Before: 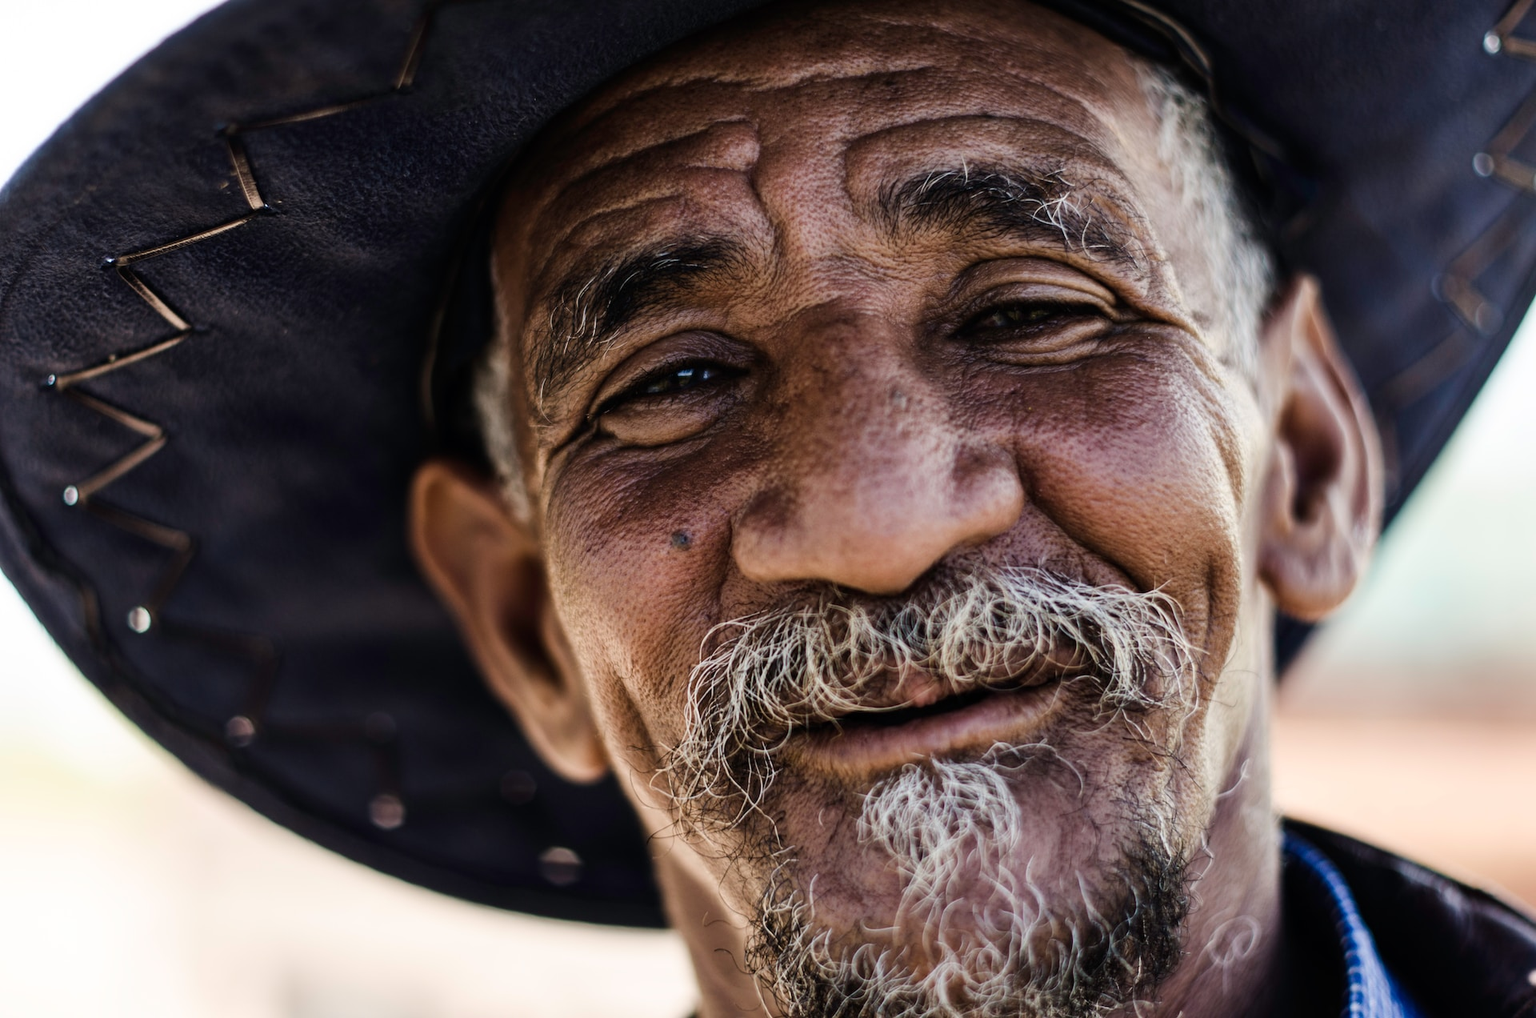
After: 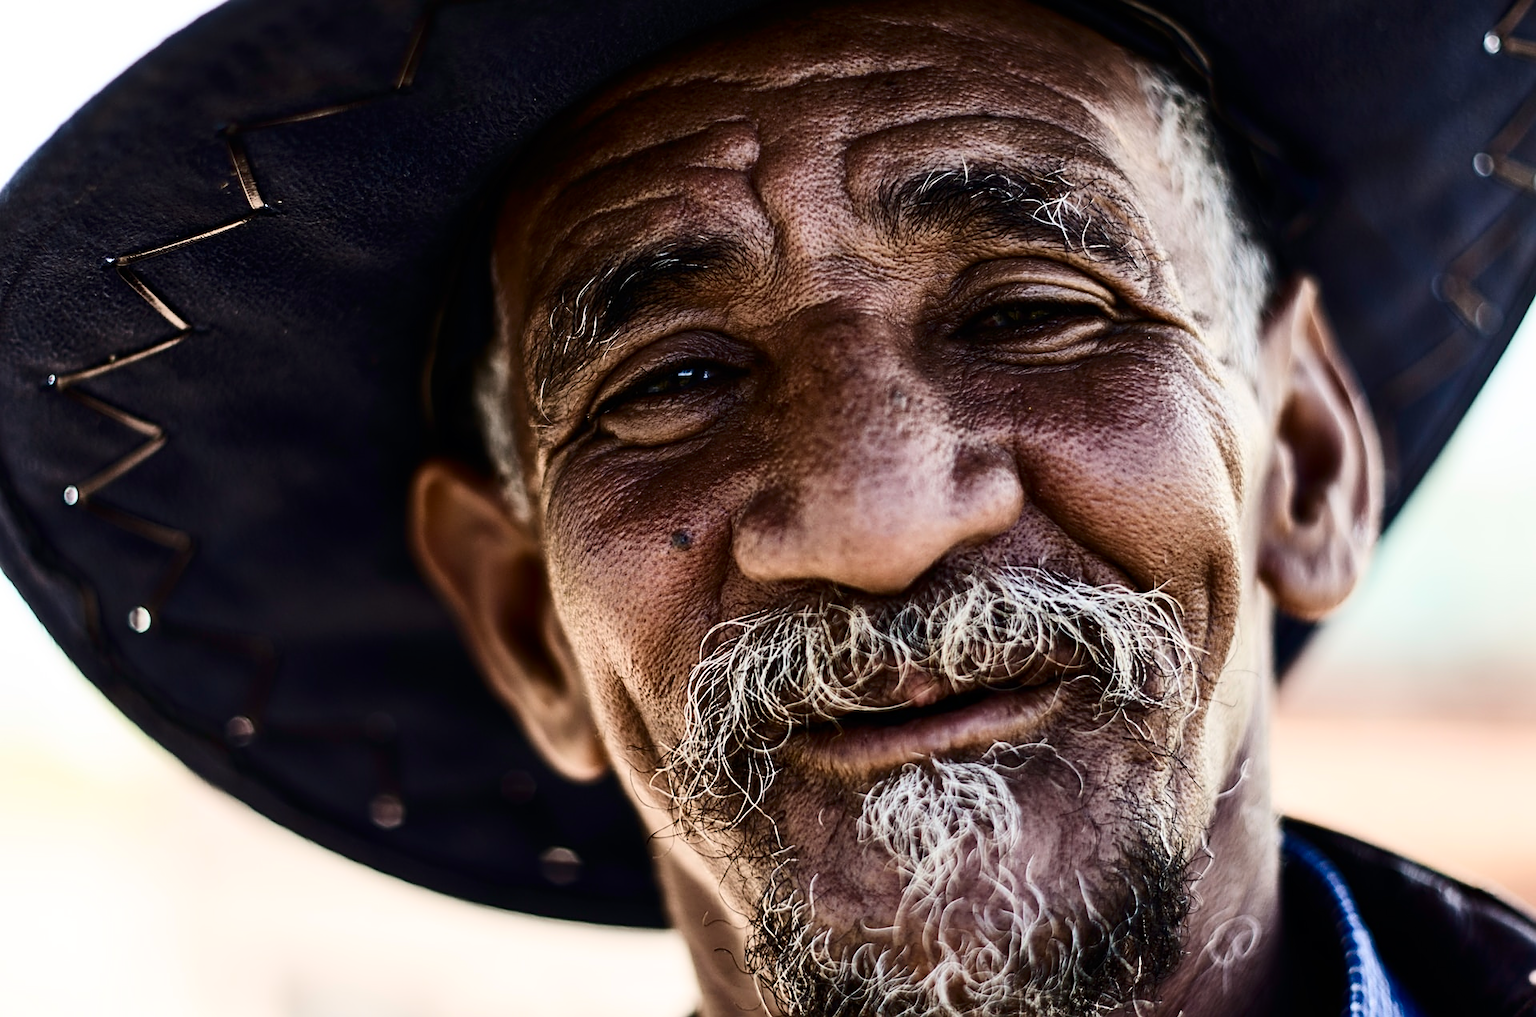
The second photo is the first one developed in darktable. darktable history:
contrast brightness saturation: contrast 0.278
sharpen: amount 0.541
